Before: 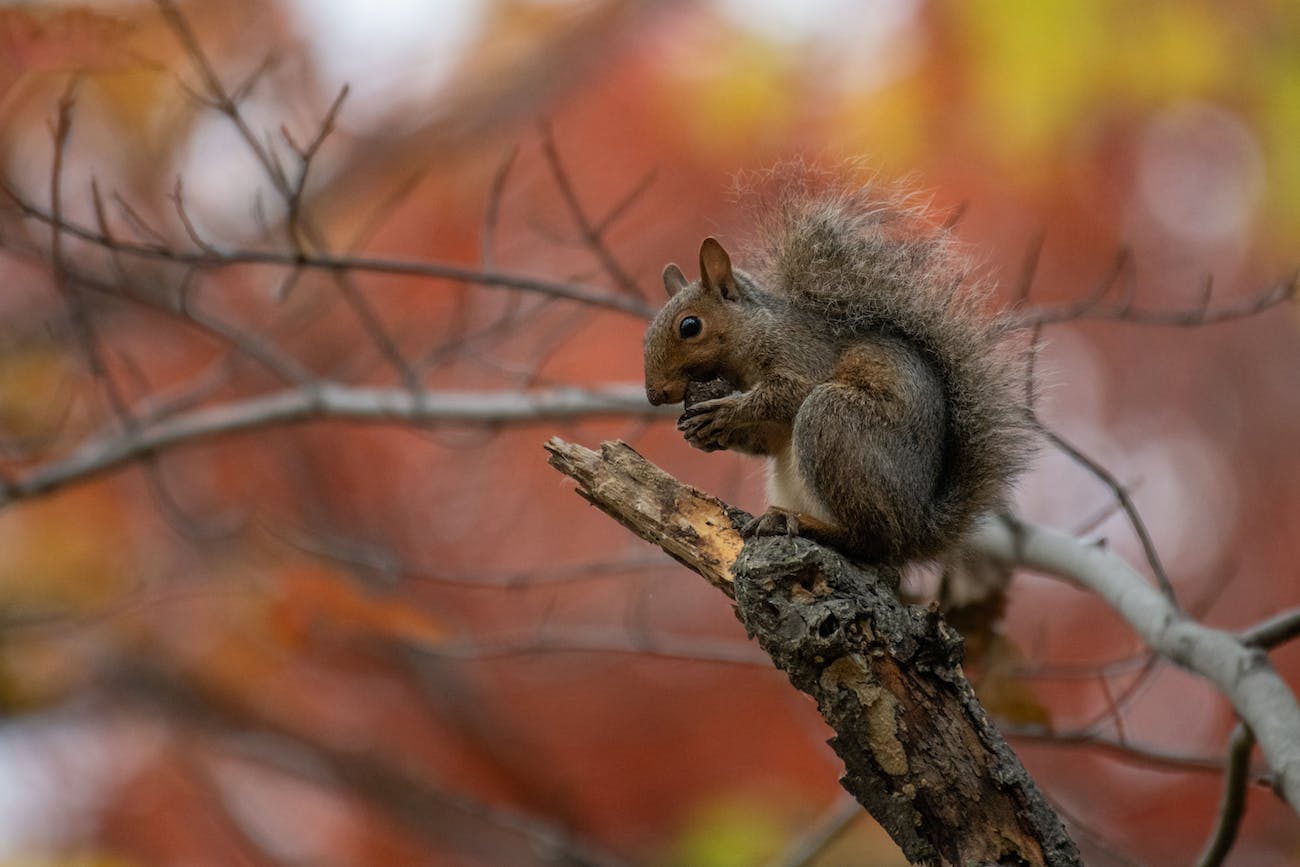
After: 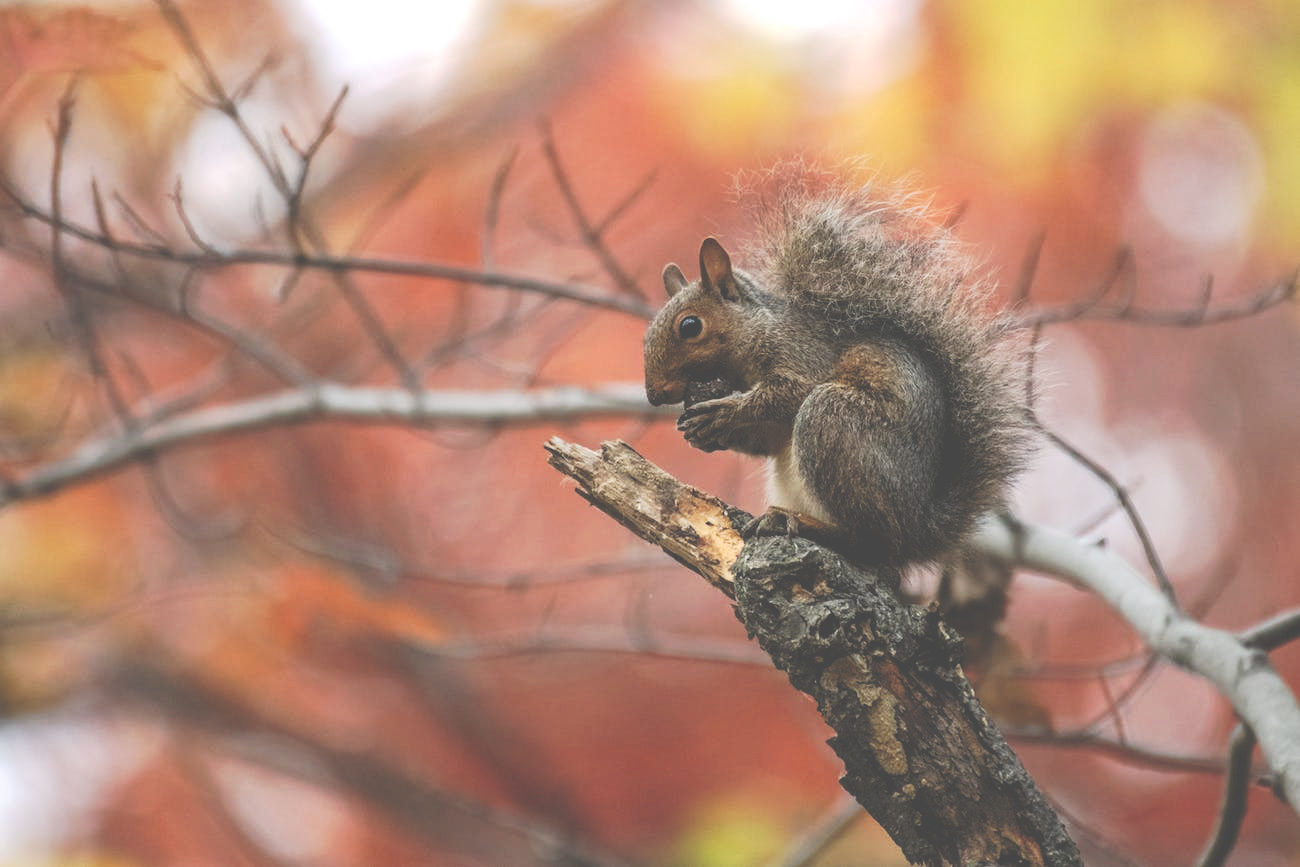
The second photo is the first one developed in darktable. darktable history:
exposure: black level correction 0, exposure 0.7 EV, compensate exposure bias true, compensate highlight preservation false
contrast brightness saturation: saturation -0.17
tone curve: curves: ch0 [(0, 0) (0.003, 0.299) (0.011, 0.299) (0.025, 0.299) (0.044, 0.299) (0.069, 0.3) (0.1, 0.306) (0.136, 0.316) (0.177, 0.326) (0.224, 0.338) (0.277, 0.366) (0.335, 0.406) (0.399, 0.462) (0.468, 0.533) (0.543, 0.607) (0.623, 0.7) (0.709, 0.775) (0.801, 0.843) (0.898, 0.903) (1, 1)], preserve colors none
